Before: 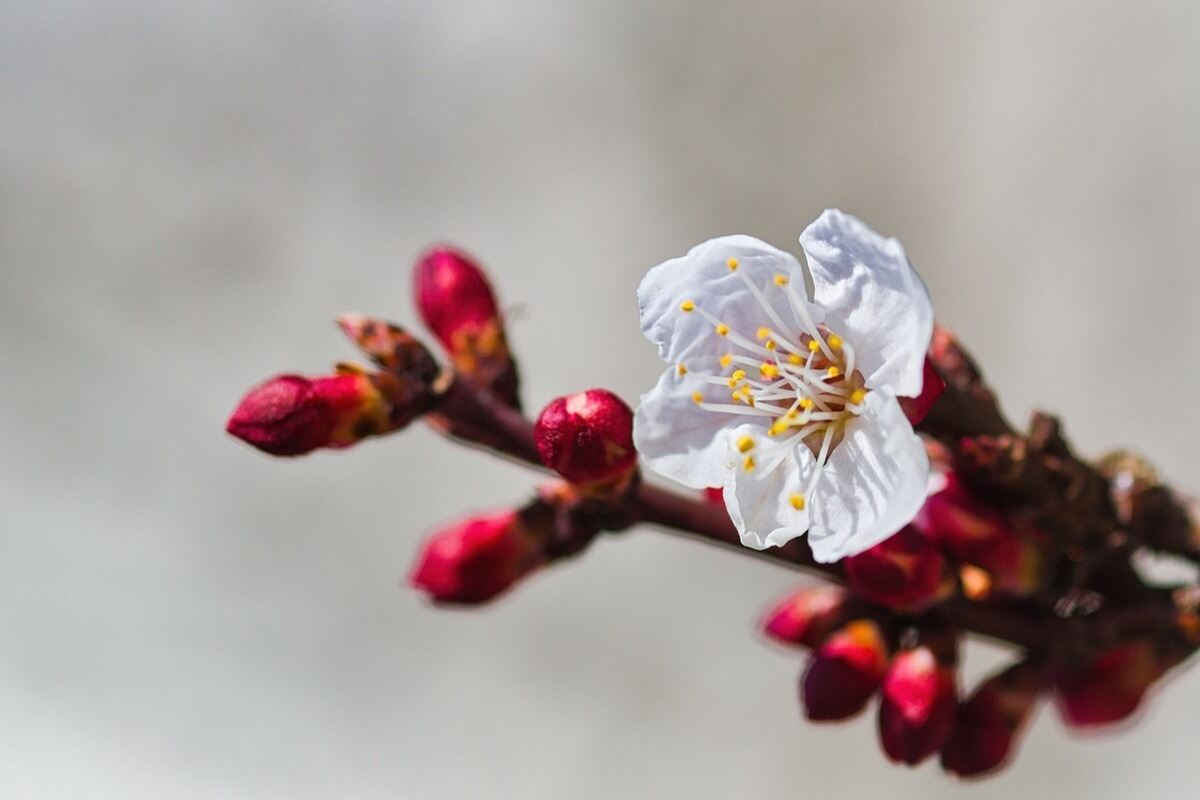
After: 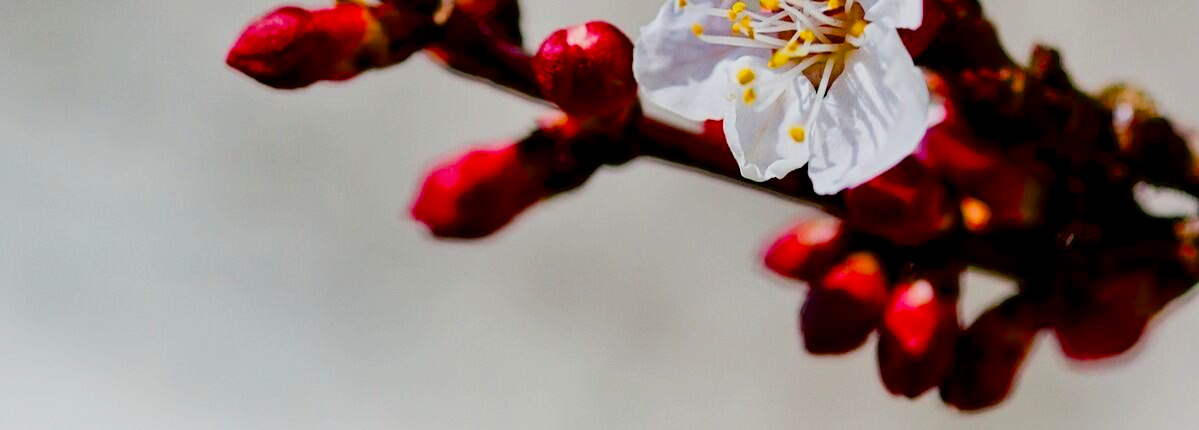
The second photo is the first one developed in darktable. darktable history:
filmic rgb: black relative exposure -7.75 EV, white relative exposure 4.4 EV, threshold 3 EV, target black luminance 0%, hardness 3.76, latitude 50.51%, contrast 1.074, highlights saturation mix 10%, shadows ↔ highlights balance -0.22%, color science v4 (2020), enable highlight reconstruction true
crop and rotate: top 46.237%
exposure: black level correction 0.047, exposure 0.013 EV, compensate highlight preservation false
